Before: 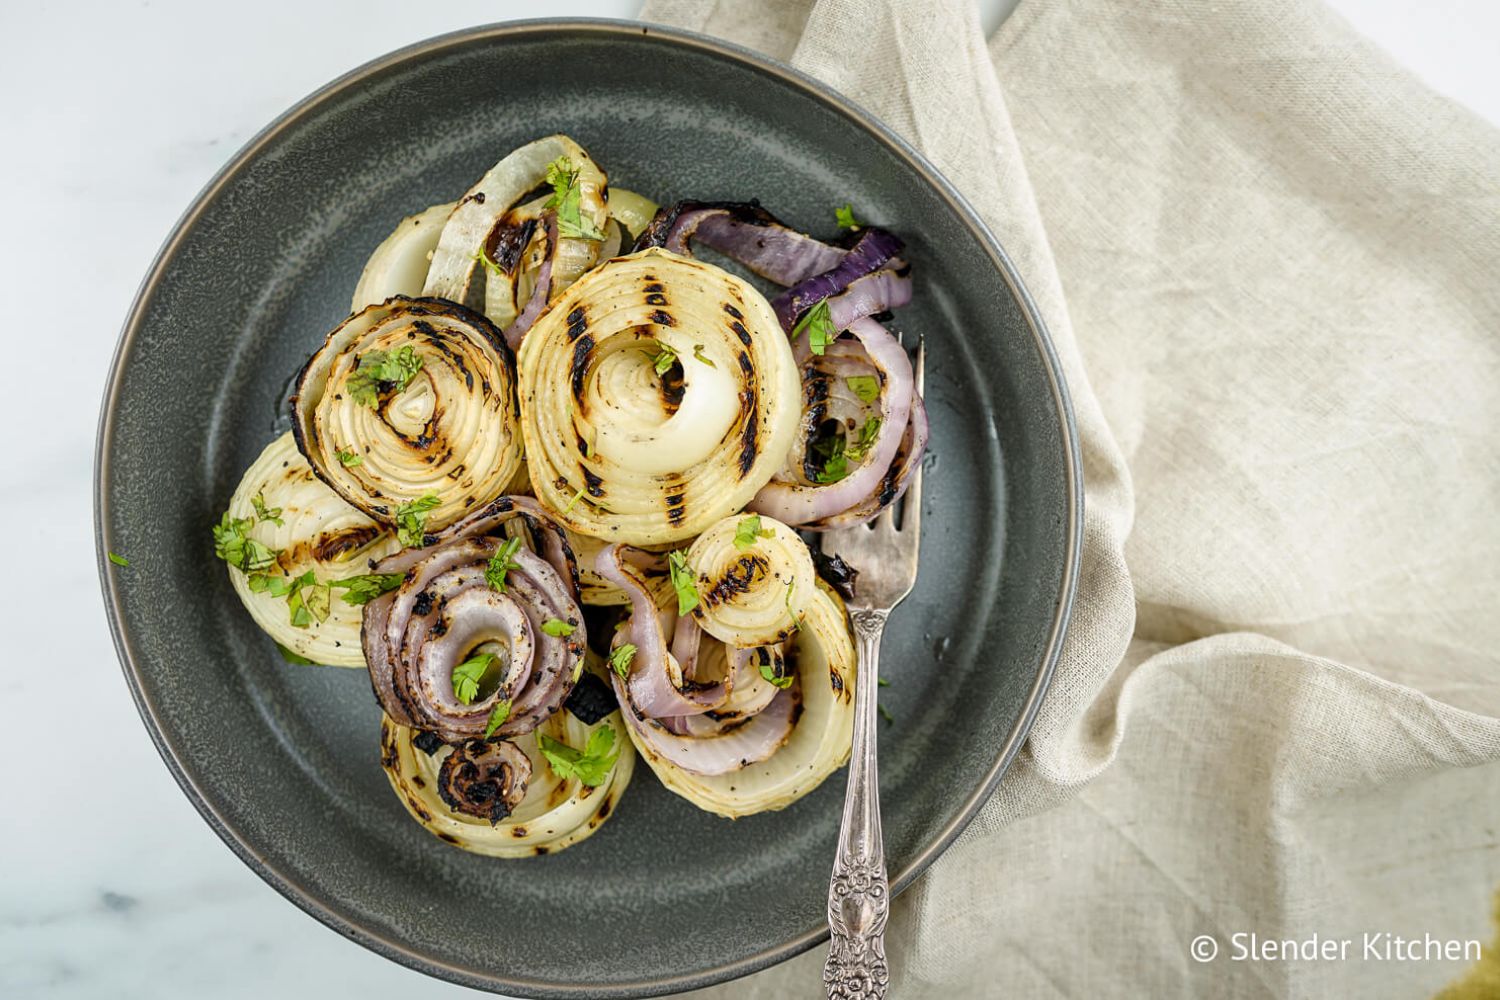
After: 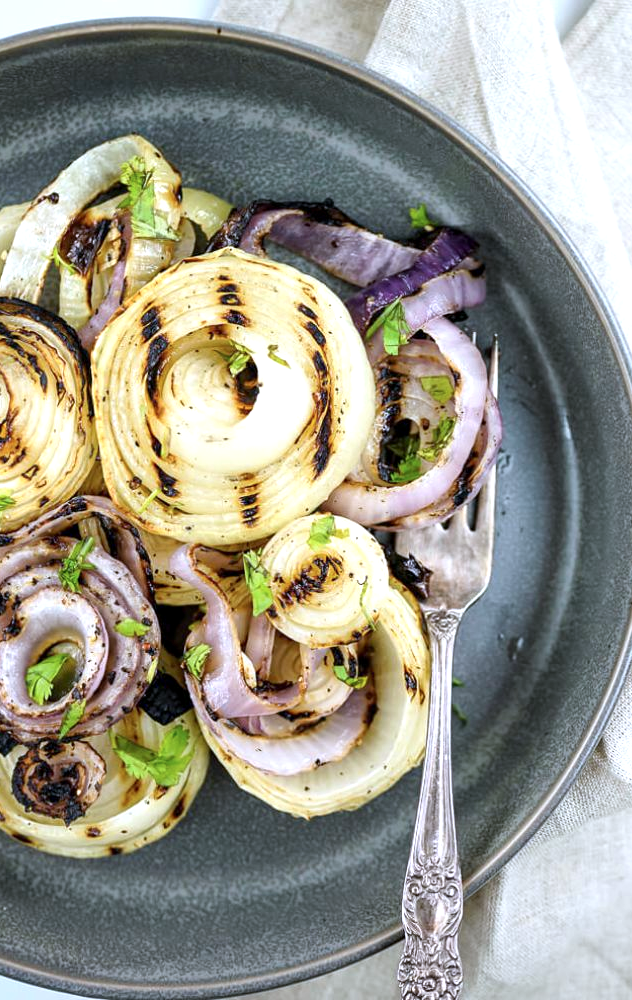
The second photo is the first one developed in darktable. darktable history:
color calibration: illuminant as shot in camera, x 0.37, y 0.382, temperature 4317.65 K
exposure: black level correction 0.001, exposure 0.498 EV, compensate exposure bias true, compensate highlight preservation false
crop: left 28.446%, right 29.362%
